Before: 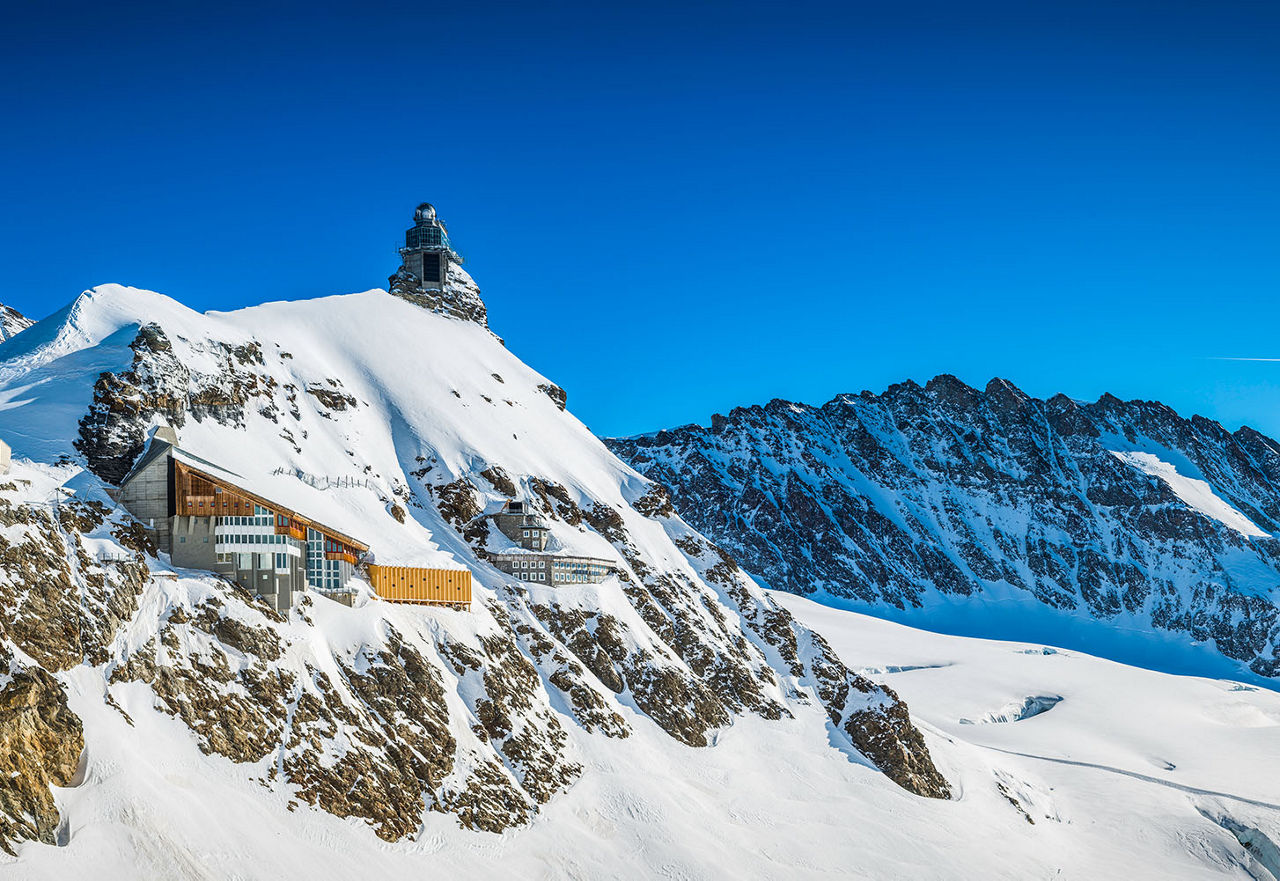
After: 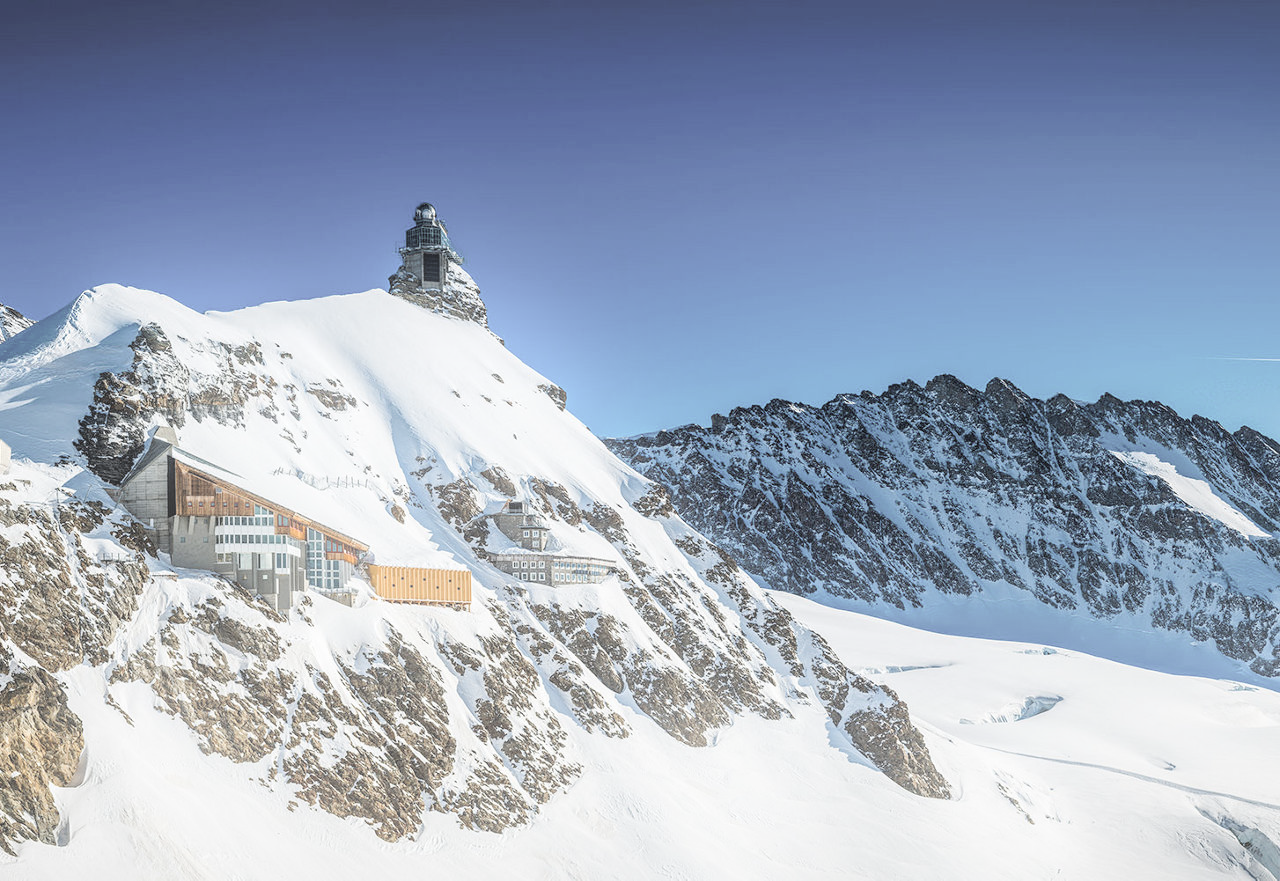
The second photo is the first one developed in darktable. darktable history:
contrast brightness saturation: brightness 0.18, saturation -0.5
bloom: size 15%, threshold 97%, strength 7%
tone curve: curves: ch0 [(0, 0) (0.003, 0.003) (0.011, 0.011) (0.025, 0.025) (0.044, 0.044) (0.069, 0.068) (0.1, 0.099) (0.136, 0.134) (0.177, 0.175) (0.224, 0.222) (0.277, 0.274) (0.335, 0.331) (0.399, 0.395) (0.468, 0.463) (0.543, 0.554) (0.623, 0.632) (0.709, 0.716) (0.801, 0.805) (0.898, 0.9) (1, 1)], preserve colors none
